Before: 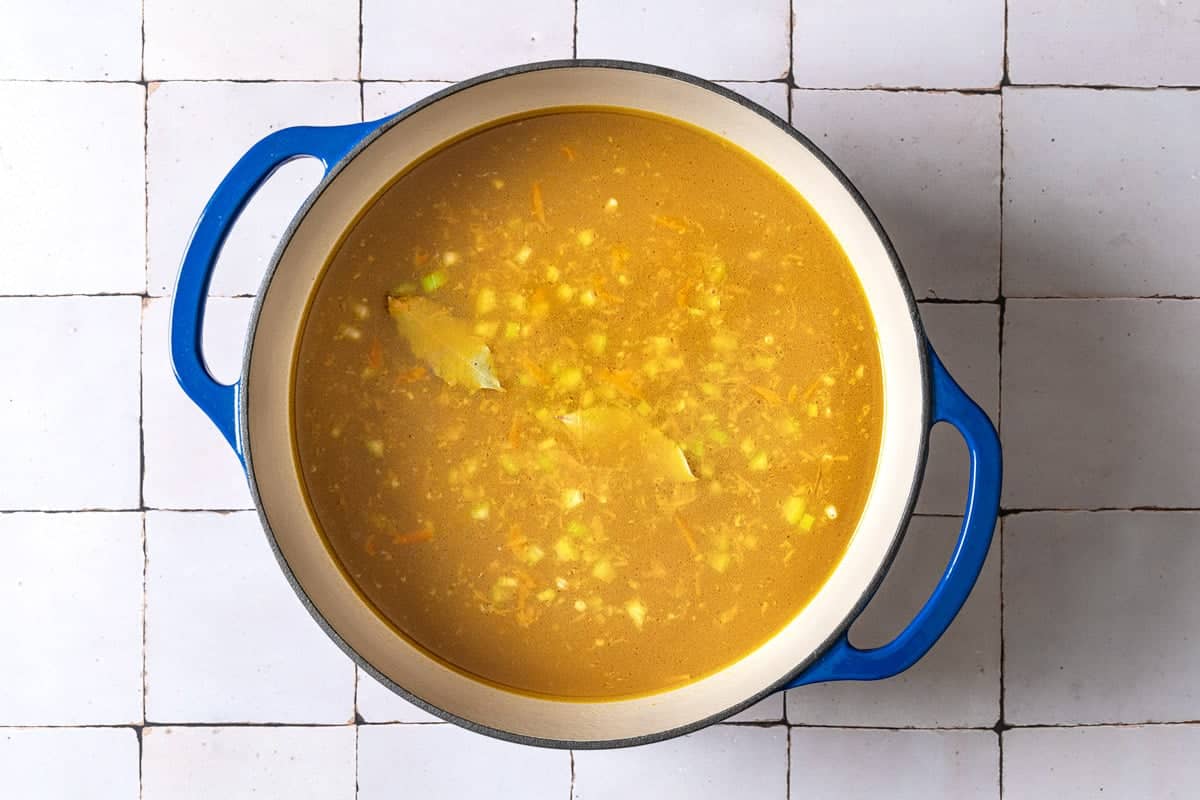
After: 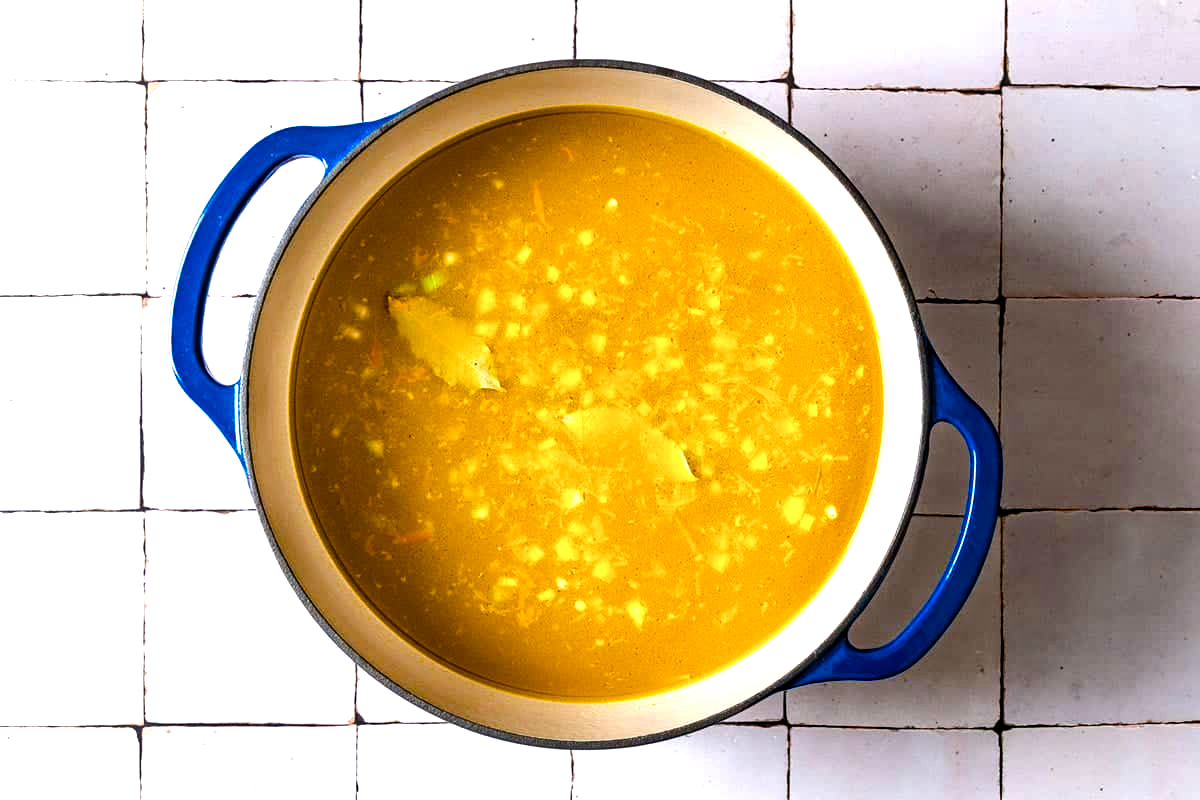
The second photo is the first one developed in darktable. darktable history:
color balance rgb: power › hue 330.03°, linear chroma grading › global chroma 32.927%, perceptual saturation grading › global saturation 20%, perceptual saturation grading › highlights -50.125%, perceptual saturation grading › shadows 31.189%, perceptual brilliance grading › highlights 17.611%, perceptual brilliance grading › mid-tones 32.548%, perceptual brilliance grading › shadows -31.763%, global vibrance 20%
haze removal: strength 0.277, distance 0.248, compatibility mode true, adaptive false
